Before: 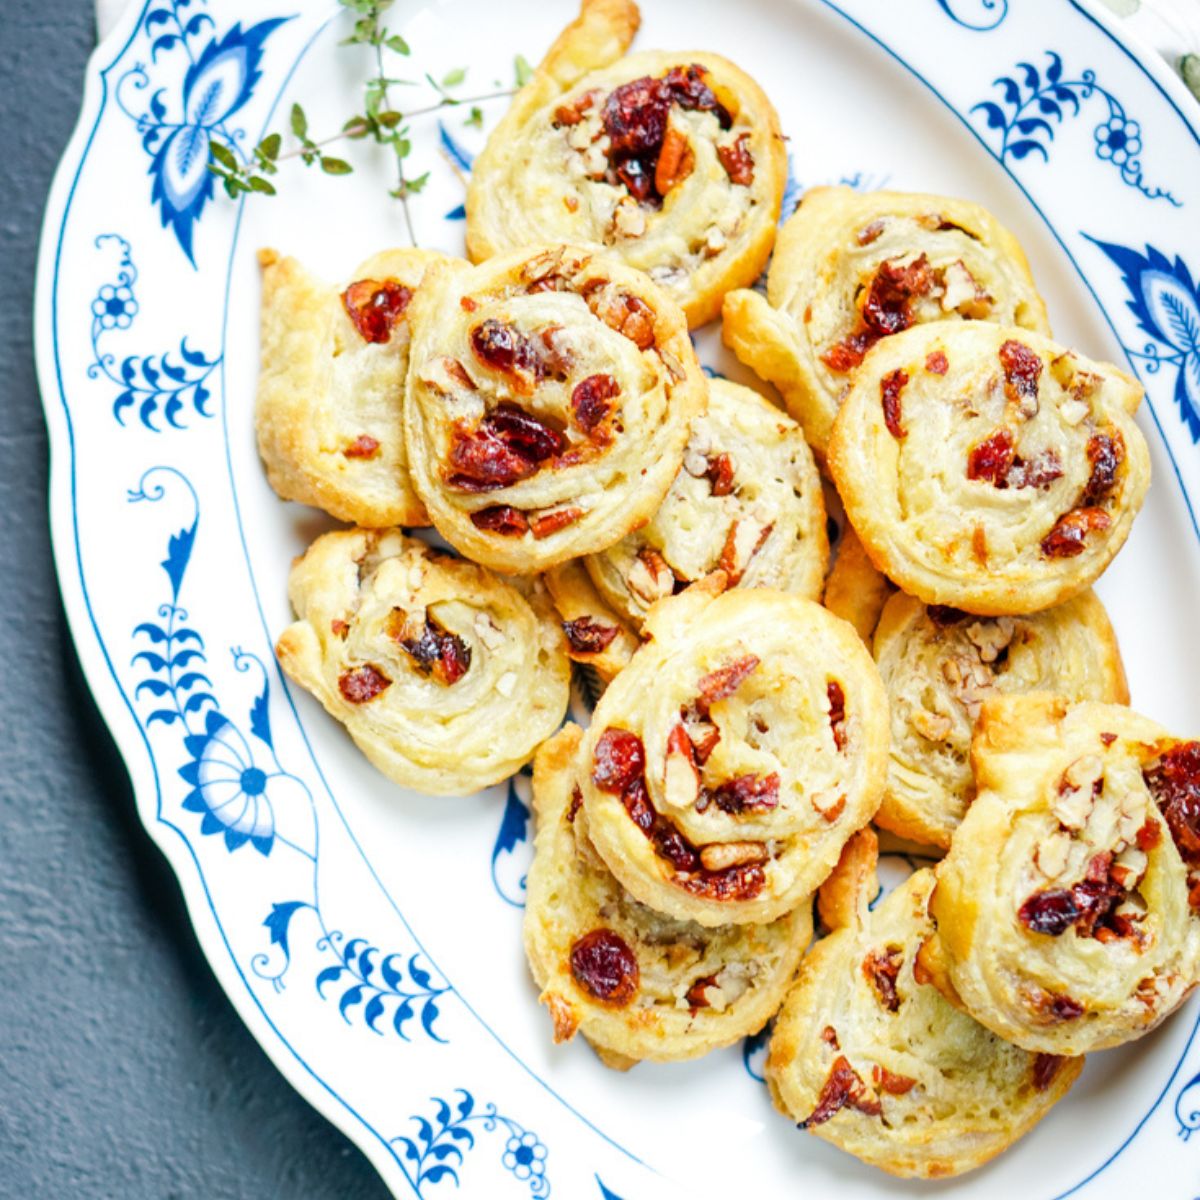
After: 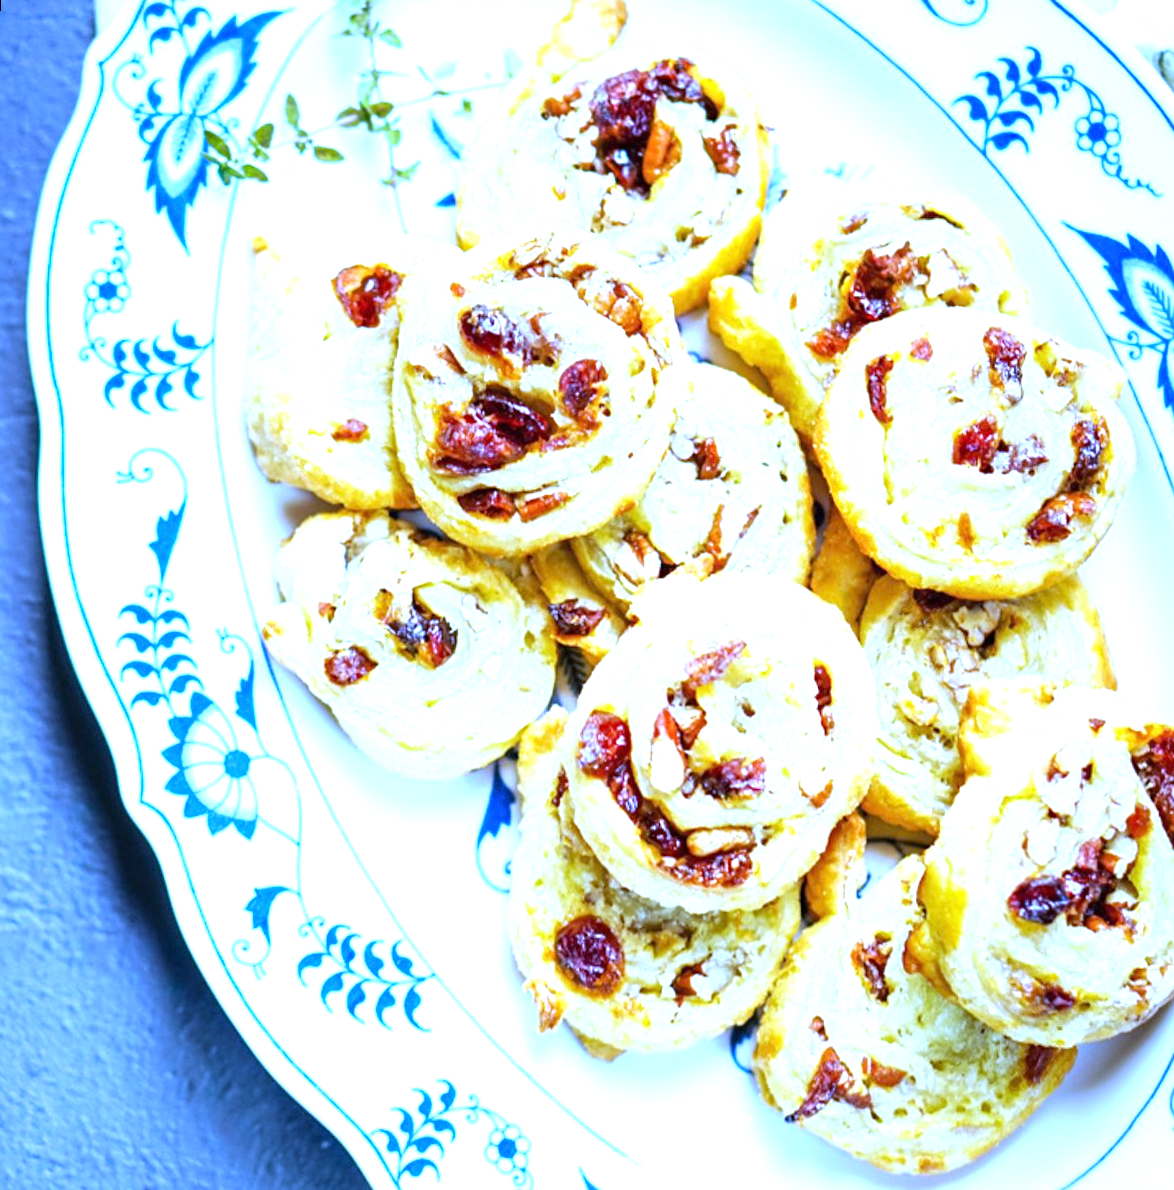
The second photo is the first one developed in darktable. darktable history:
rotate and perspective: rotation 0.226°, lens shift (vertical) -0.042, crop left 0.023, crop right 0.982, crop top 0.006, crop bottom 0.994
exposure: black level correction 0, exposure 1 EV, compensate exposure bias true, compensate highlight preservation false
sharpen: amount 0.2
white balance: red 0.766, blue 1.537
